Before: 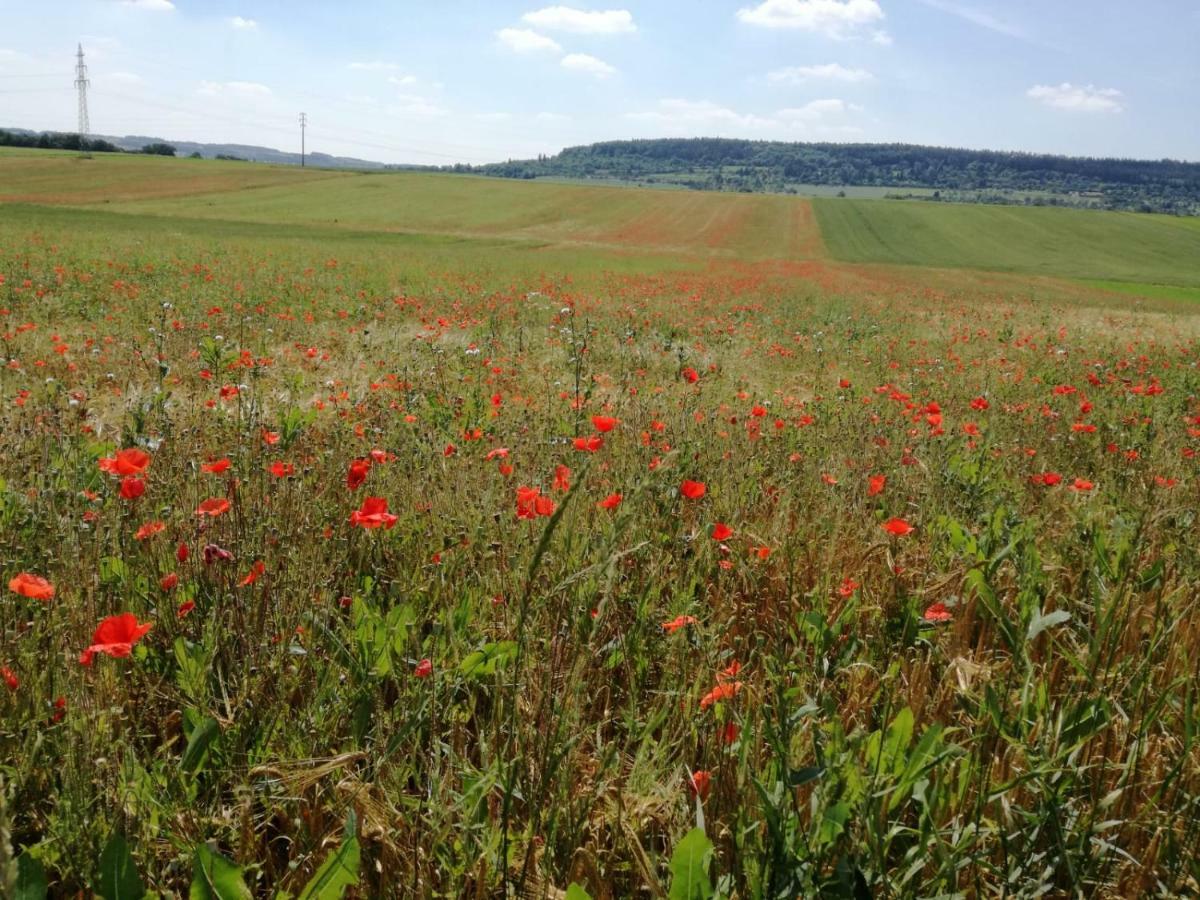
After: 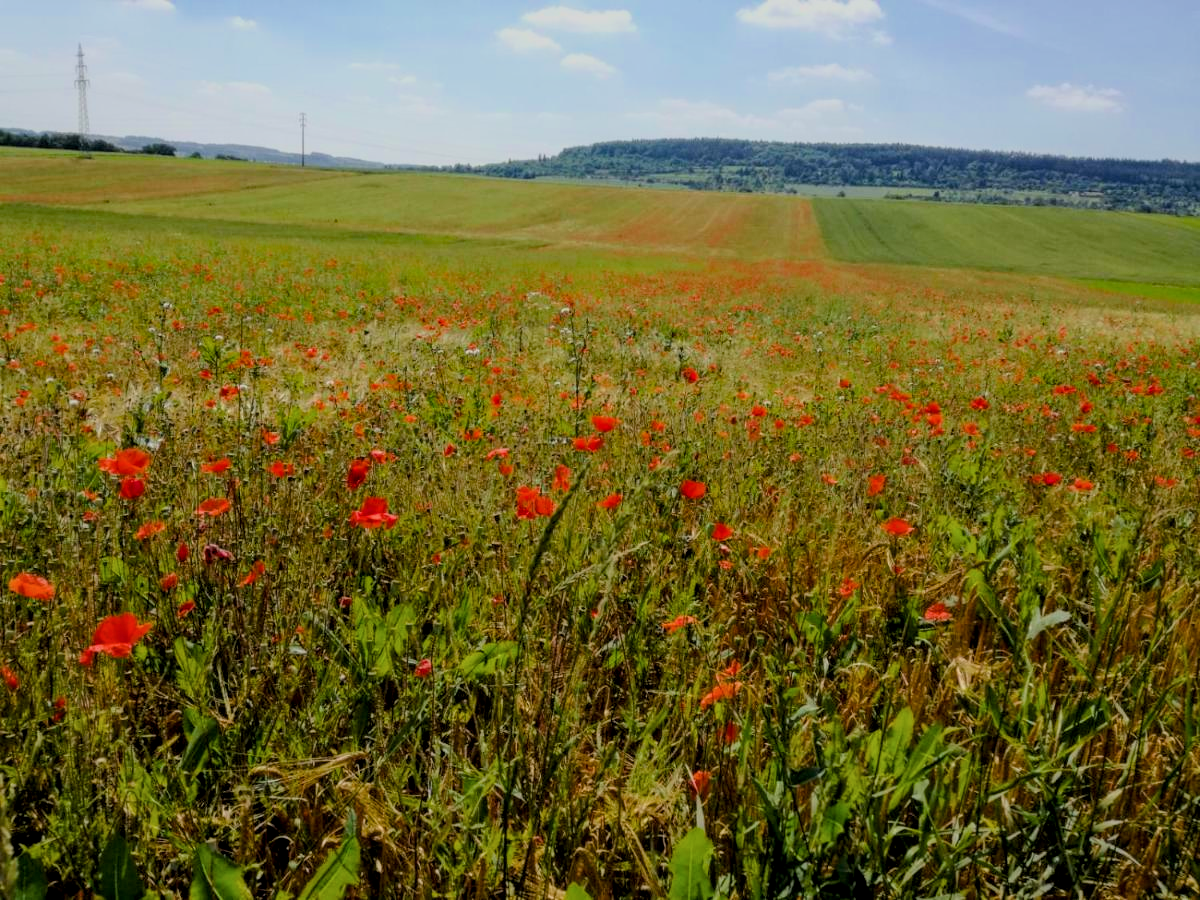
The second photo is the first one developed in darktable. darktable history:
filmic rgb: black relative exposure -7.48 EV, white relative exposure 4.83 EV, hardness 3.4, color science v6 (2022)
local contrast: on, module defaults
color balance rgb: perceptual saturation grading › global saturation 25%, global vibrance 20%
tone equalizer: on, module defaults
